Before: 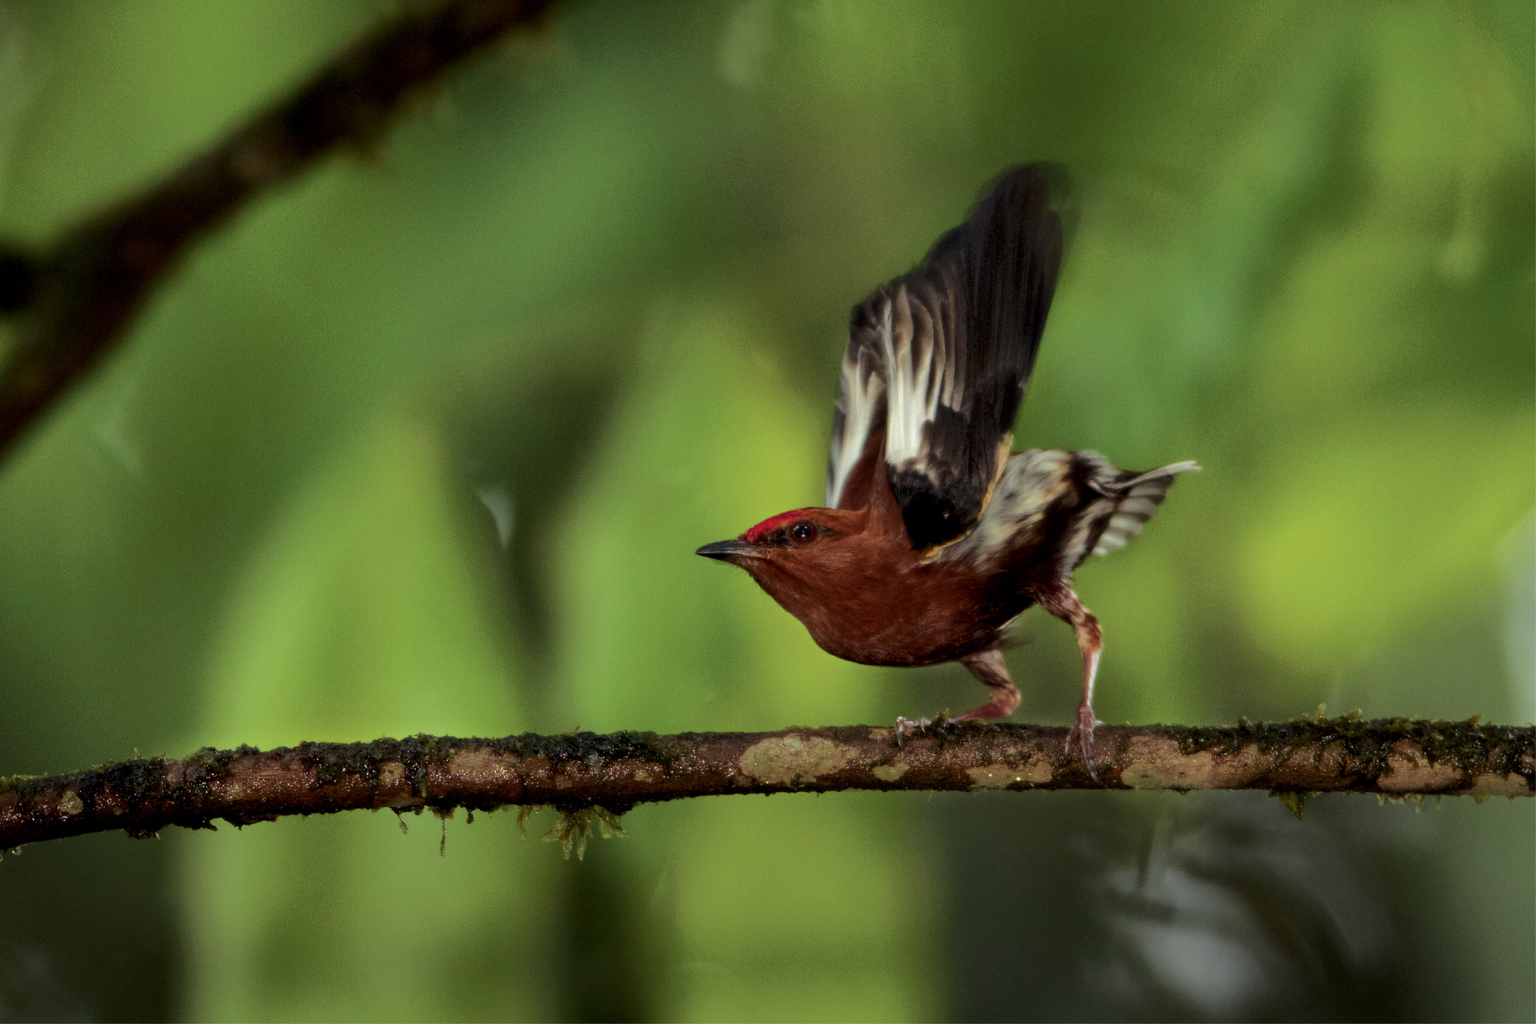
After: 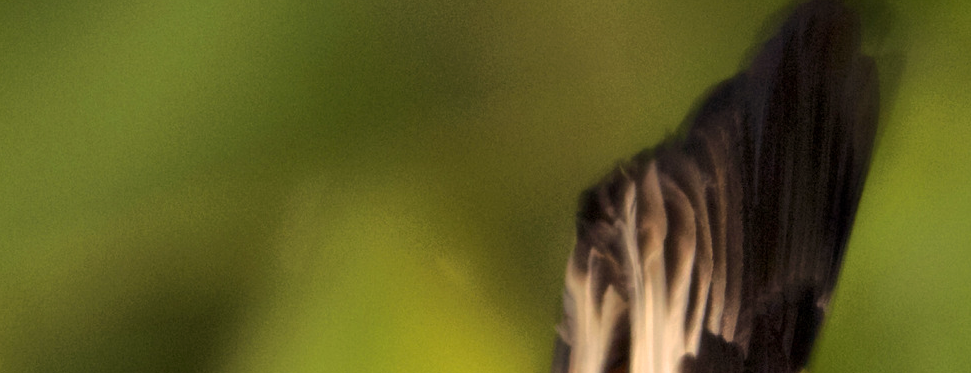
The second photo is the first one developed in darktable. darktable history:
color correction: highlights a* 17.63, highlights b* 19.09
crop: left 29.025%, top 16.825%, right 26.626%, bottom 57.605%
